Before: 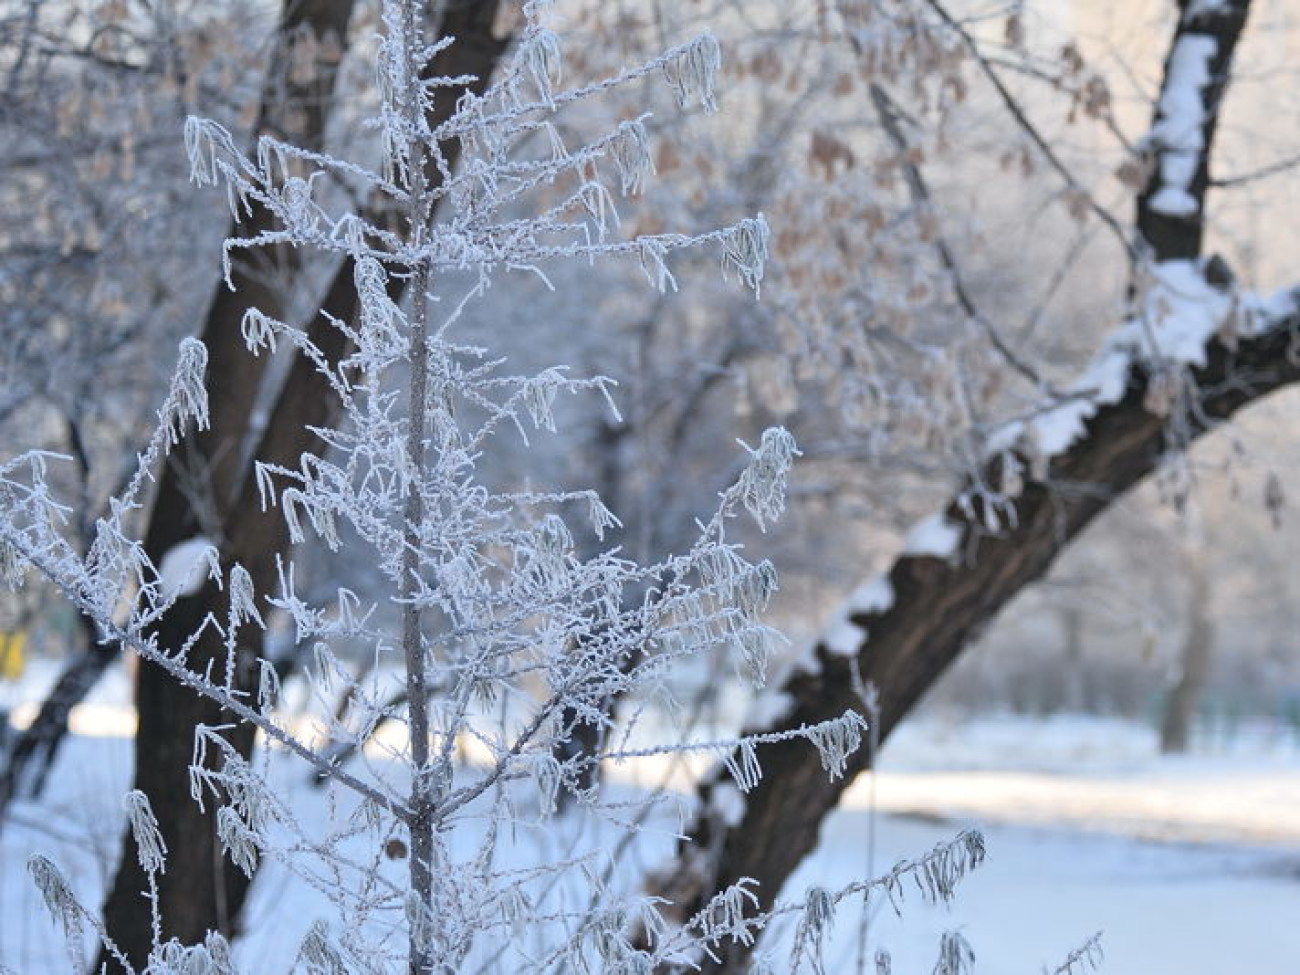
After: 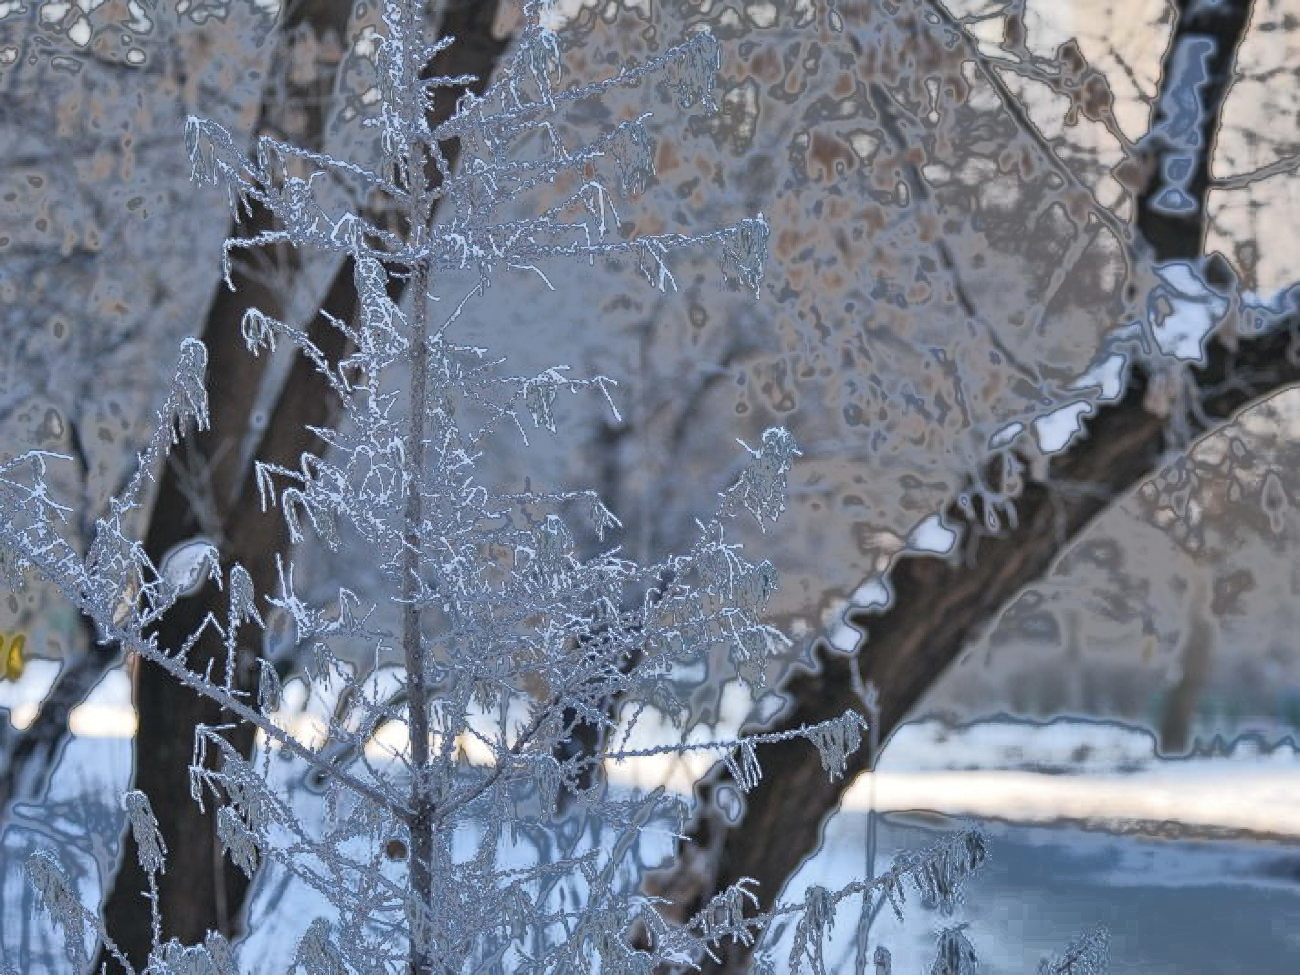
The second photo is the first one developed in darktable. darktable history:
fill light: exposure -0.73 EV, center 0.69, width 2.2
shadows and highlights: radius 108.52, shadows 44.07, highlights -67.8, low approximation 0.01, soften with gaussian
white balance: emerald 1
